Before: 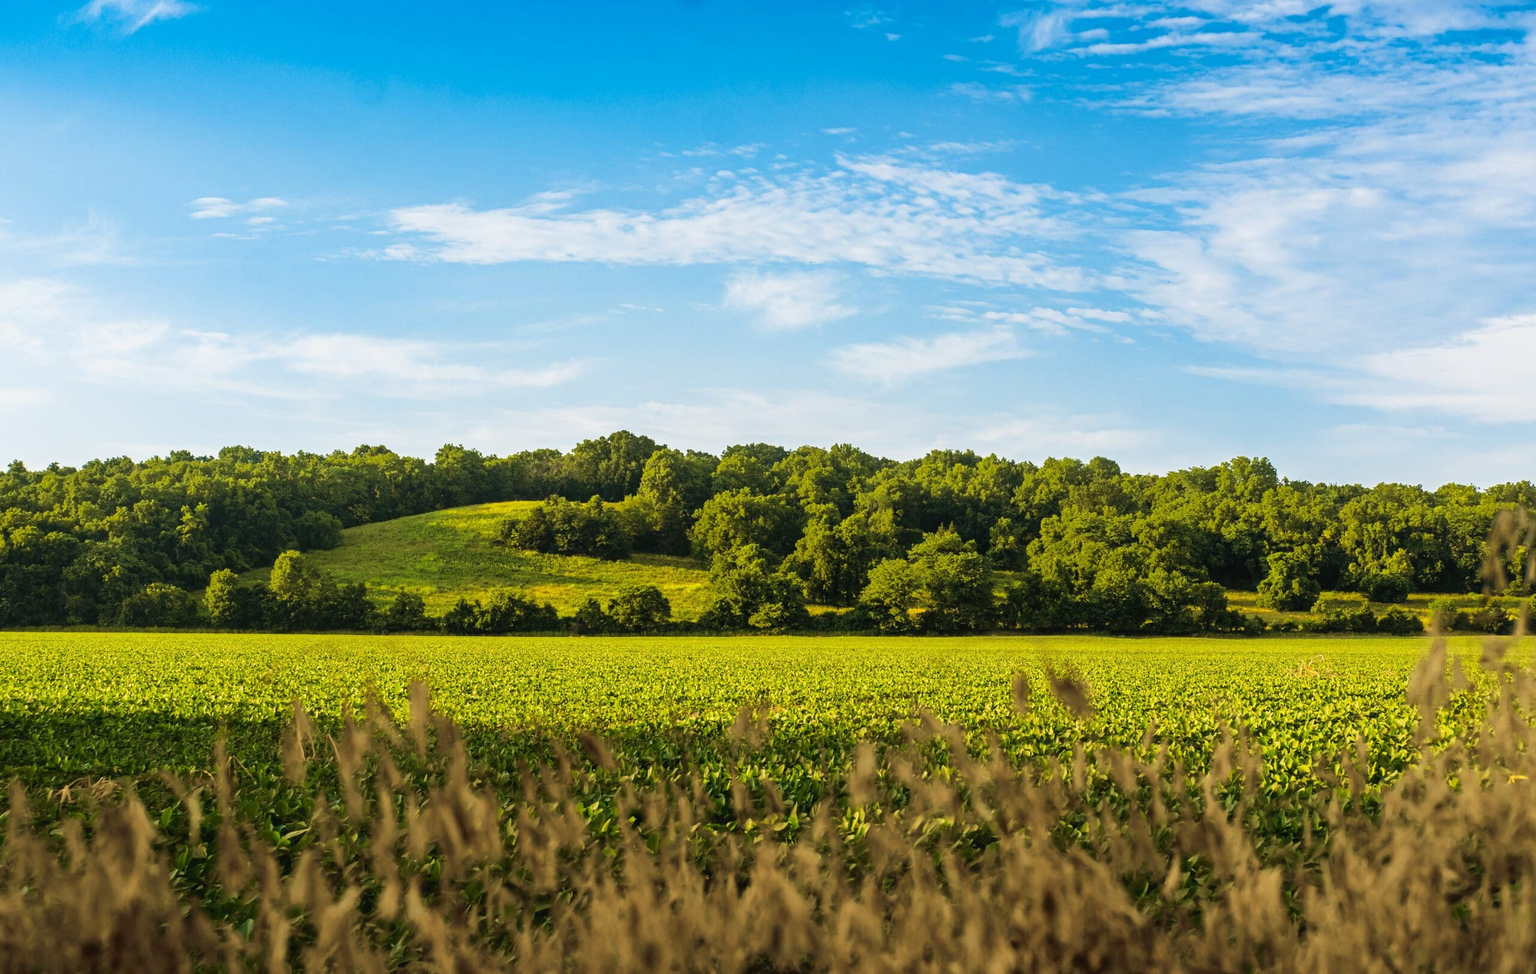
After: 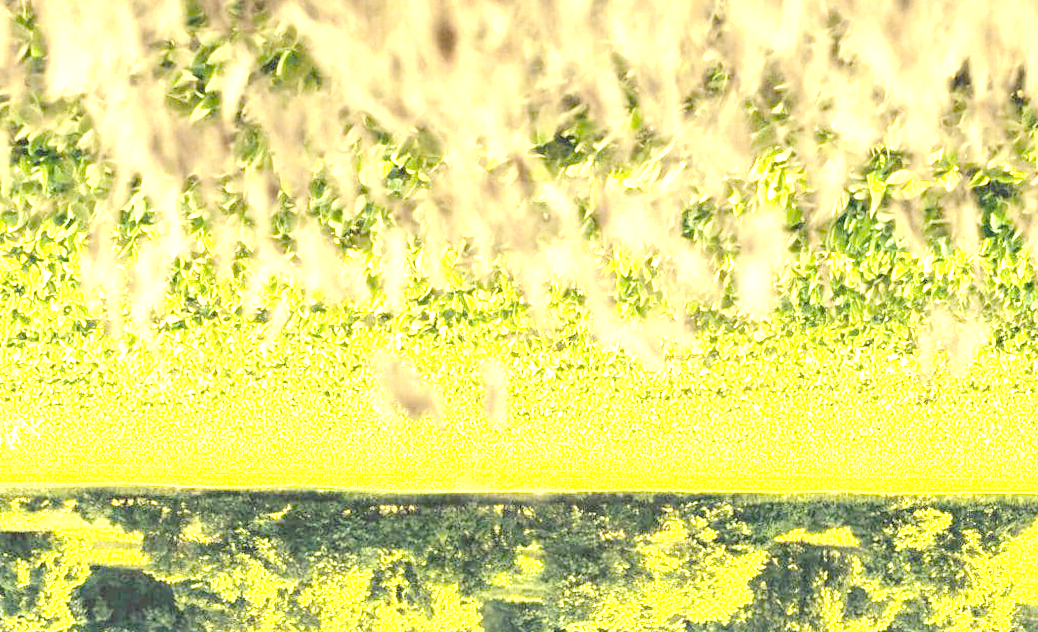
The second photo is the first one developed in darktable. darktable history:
orientation "rotate by 180 degrees": orientation rotate 180°
crop: left 15.452%, top 5.459%, right 43.956%, bottom 56.62%
tone equalizer "contrast tone curve: medium": -8 EV -0.75 EV, -7 EV -0.7 EV, -6 EV -0.6 EV, -5 EV -0.4 EV, -3 EV 0.4 EV, -2 EV 0.6 EV, -1 EV 0.7 EV, +0 EV 0.75 EV, edges refinement/feathering 500, mask exposure compensation -1.57 EV, preserve details no
exposure: exposure 0.766 EV
rotate and perspective: lens shift (horizontal) -0.055, automatic cropping off
